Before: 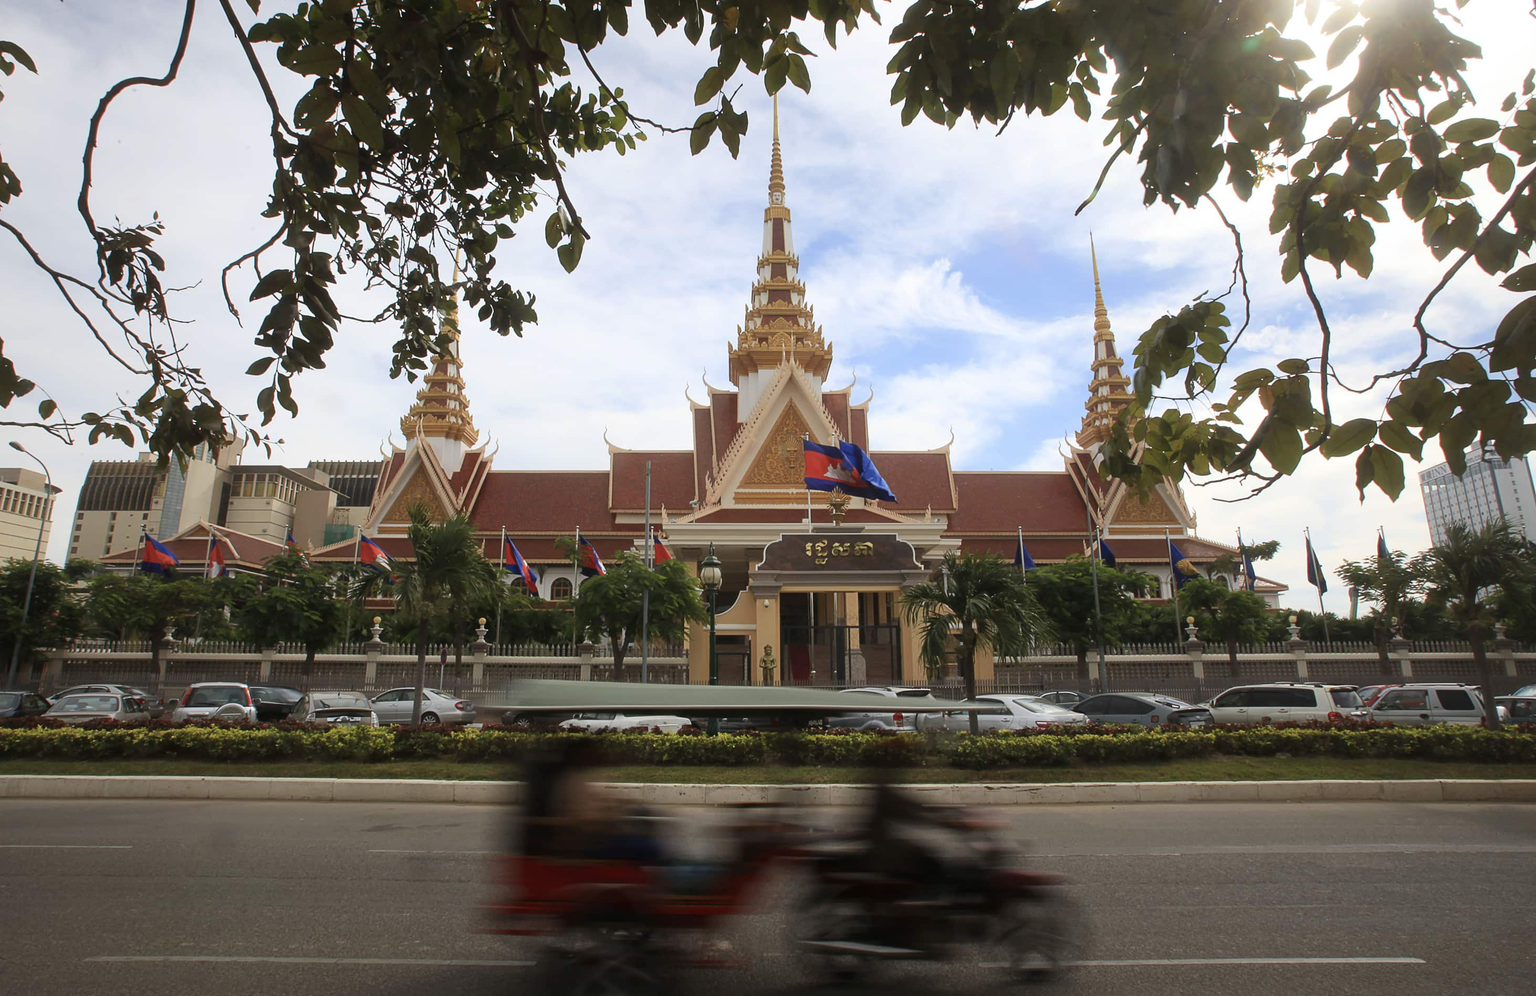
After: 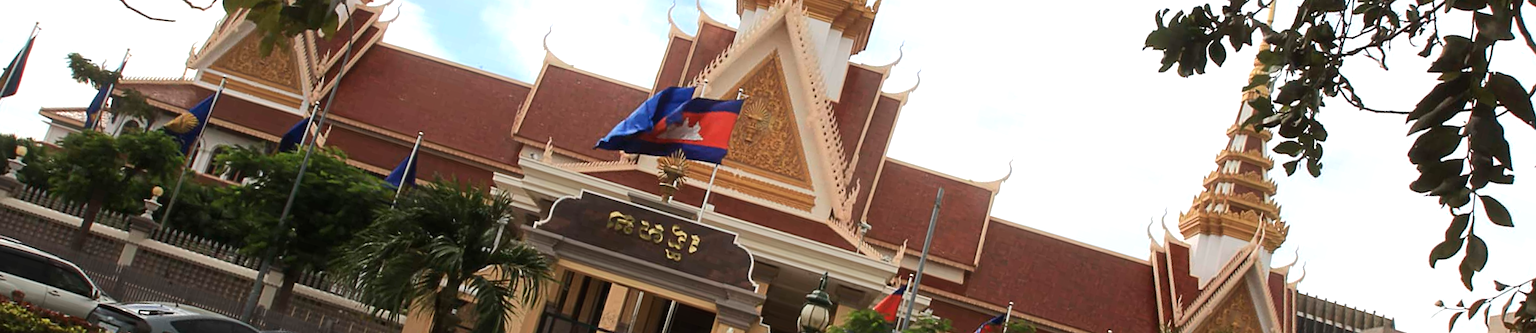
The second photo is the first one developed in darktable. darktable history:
crop and rotate: angle 16.12°, top 30.835%, bottom 35.653%
tone equalizer: -8 EV -0.417 EV, -7 EV -0.389 EV, -6 EV -0.333 EV, -5 EV -0.222 EV, -3 EV 0.222 EV, -2 EV 0.333 EV, -1 EV 0.389 EV, +0 EV 0.417 EV, edges refinement/feathering 500, mask exposure compensation -1.57 EV, preserve details no
